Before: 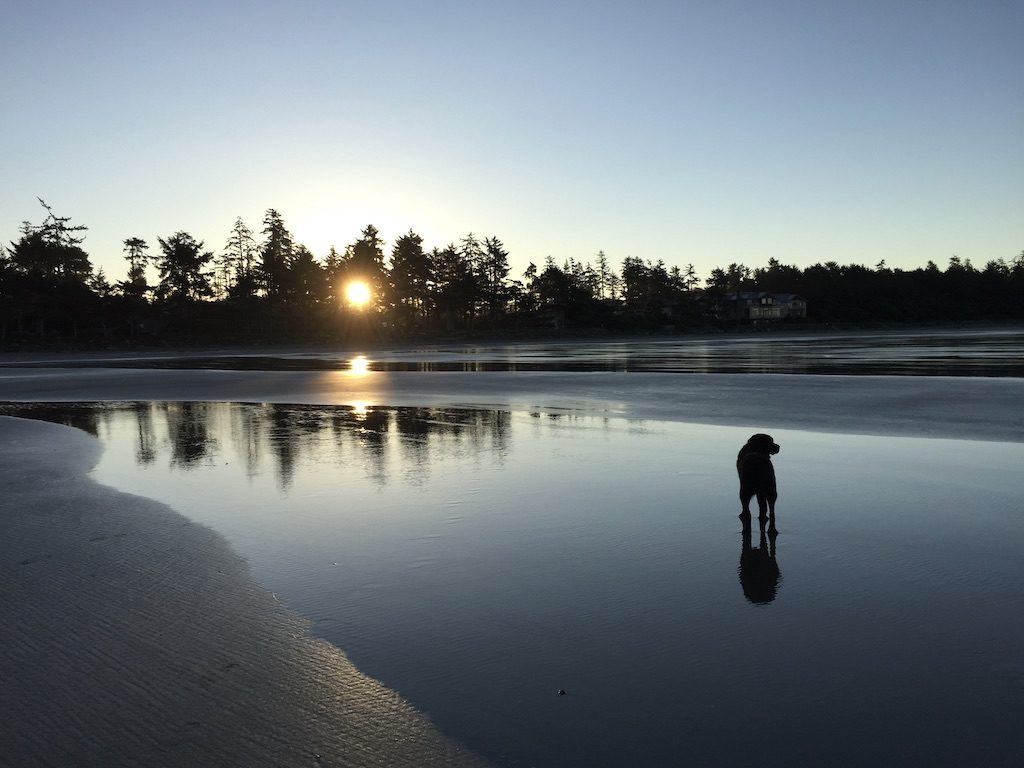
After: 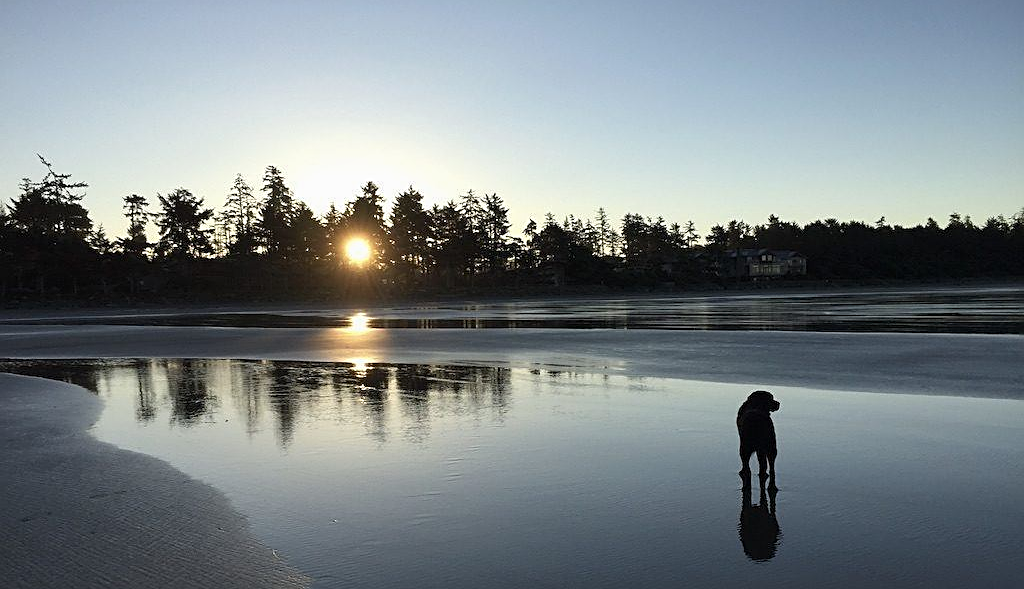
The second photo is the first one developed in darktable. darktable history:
tone equalizer: -7 EV 0.18 EV, -6 EV 0.12 EV, -5 EV 0.08 EV, -4 EV 0.04 EV, -2 EV -0.02 EV, -1 EV -0.04 EV, +0 EV -0.06 EV, luminance estimator HSV value / RGB max
sharpen: on, module defaults
crop: top 5.667%, bottom 17.637%
